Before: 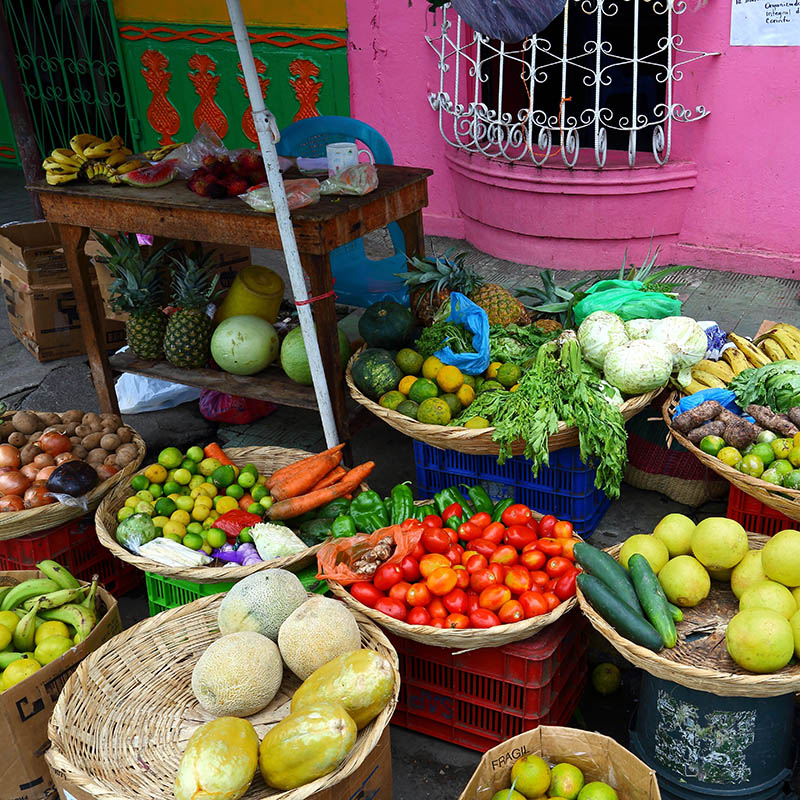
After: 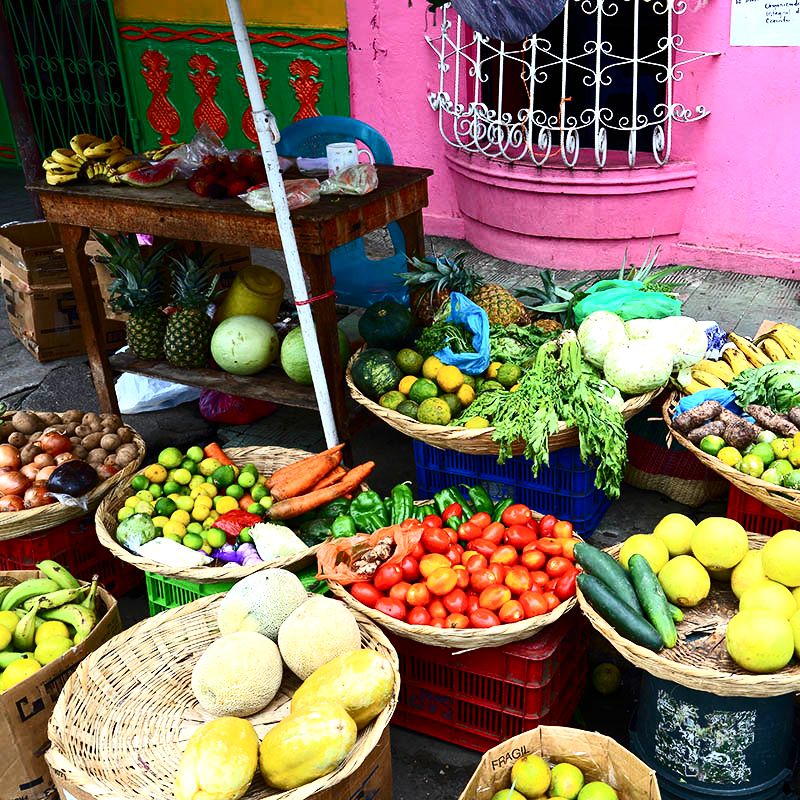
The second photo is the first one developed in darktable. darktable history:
exposure: exposure 0.603 EV, compensate highlight preservation false
contrast brightness saturation: contrast 0.29
